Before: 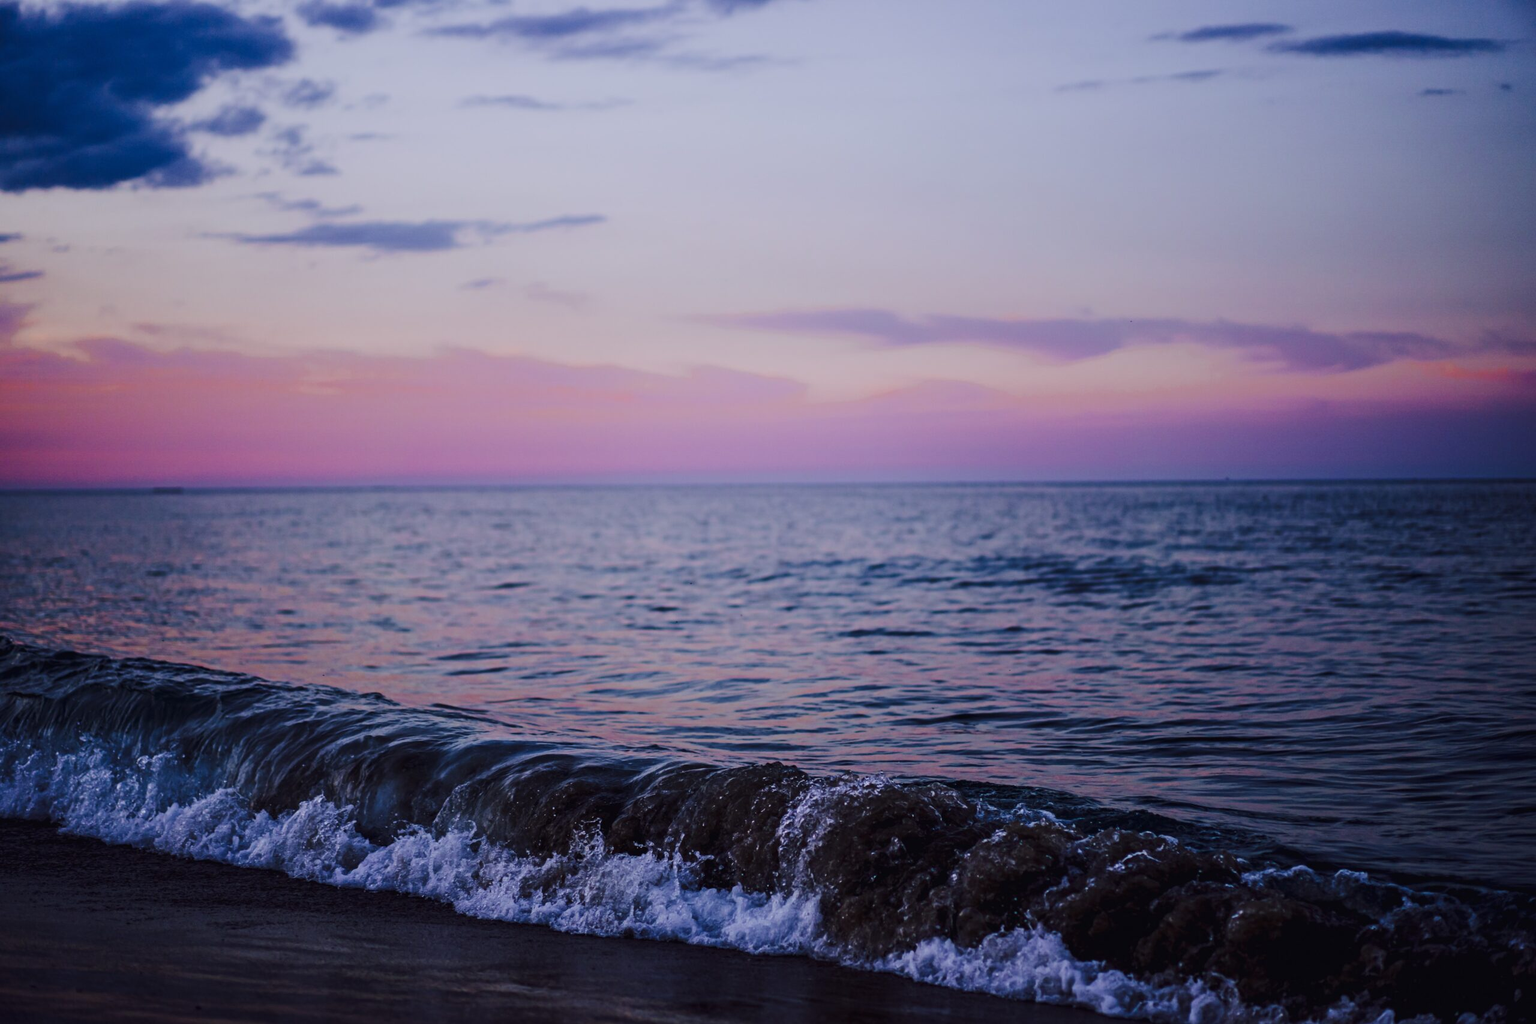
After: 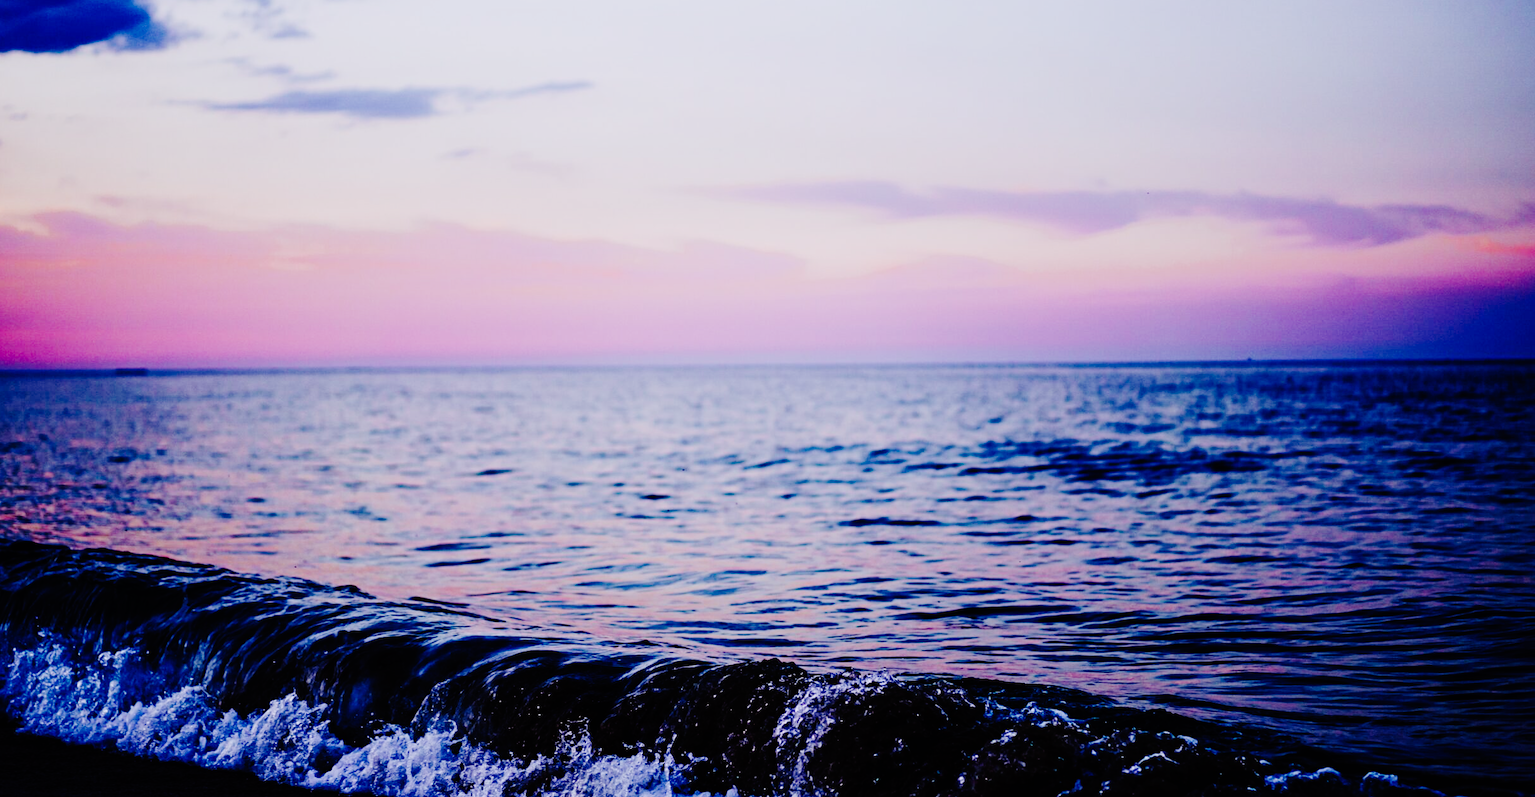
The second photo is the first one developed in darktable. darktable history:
crop and rotate: left 2.888%, top 13.537%, right 2.348%, bottom 12.651%
base curve: curves: ch0 [(0, 0) (0.036, 0.01) (0.123, 0.254) (0.258, 0.504) (0.507, 0.748) (1, 1)], preserve colors none
